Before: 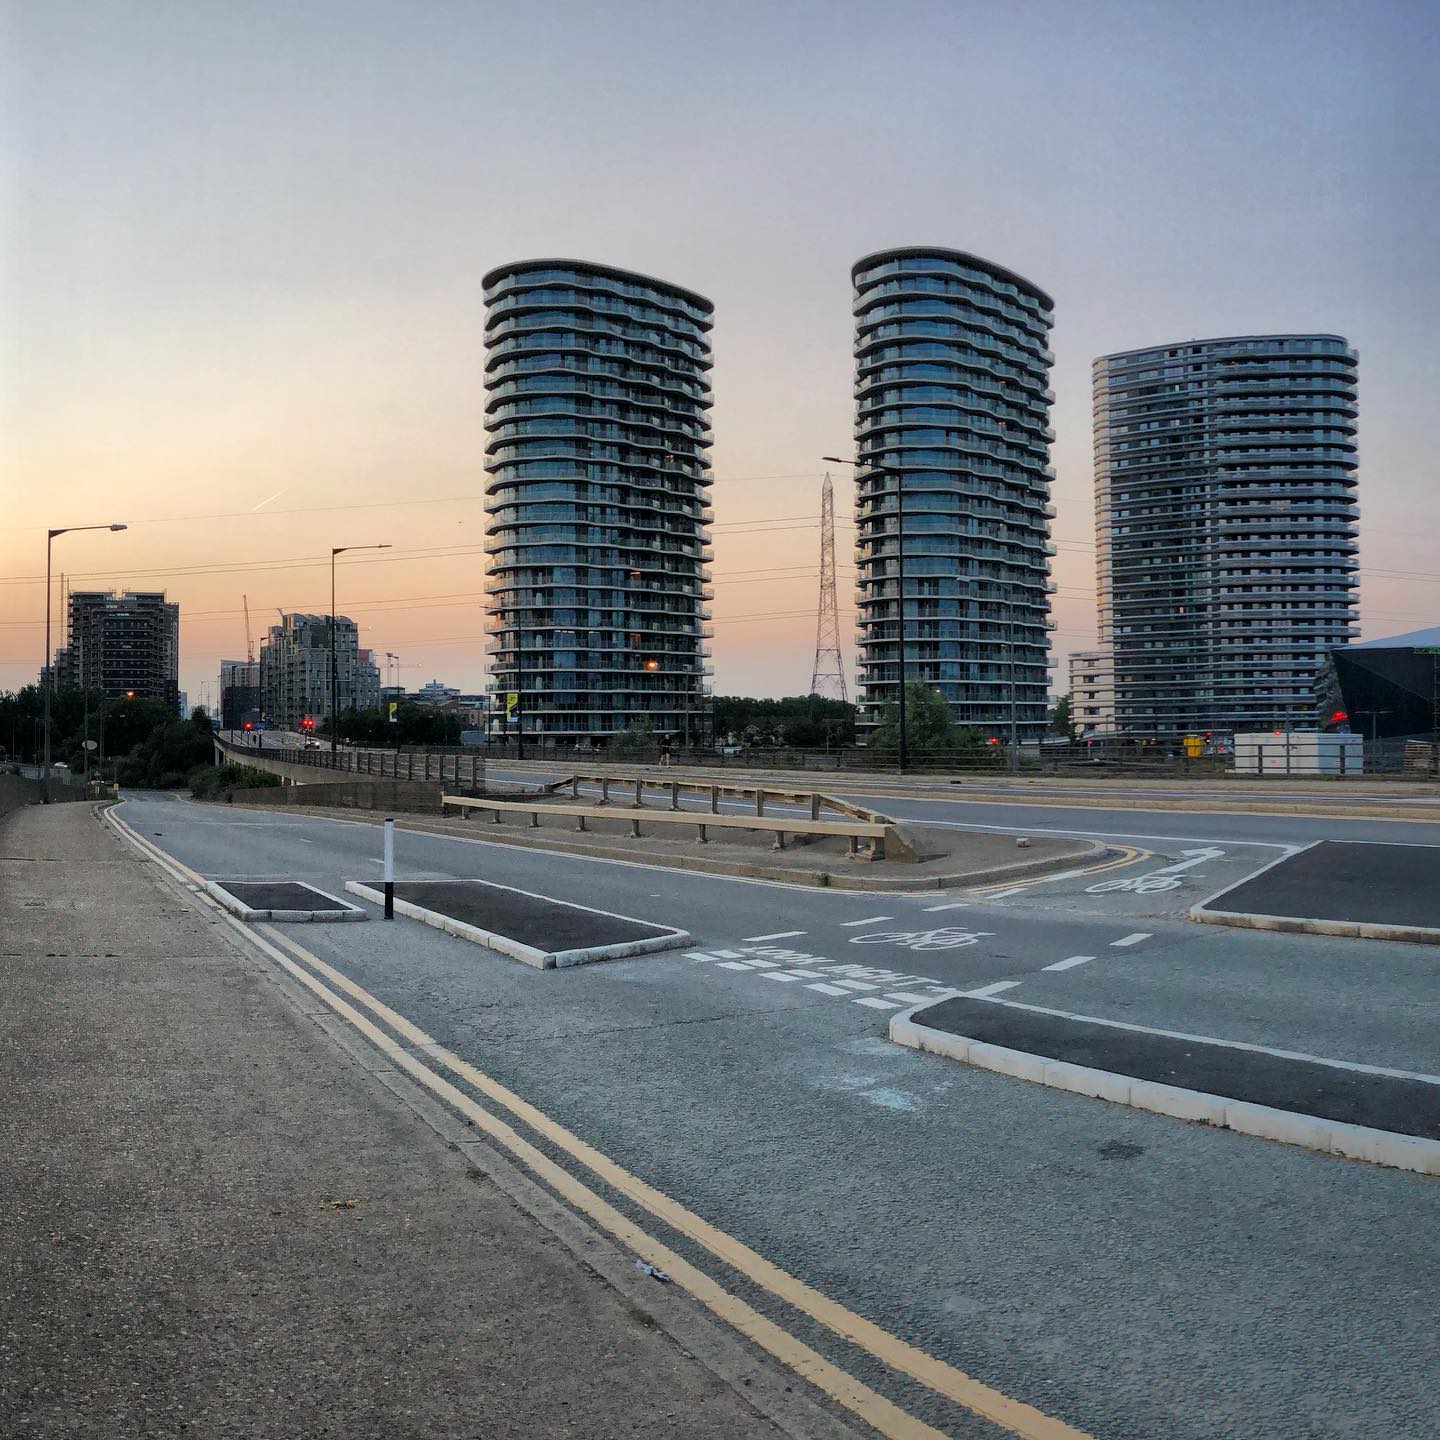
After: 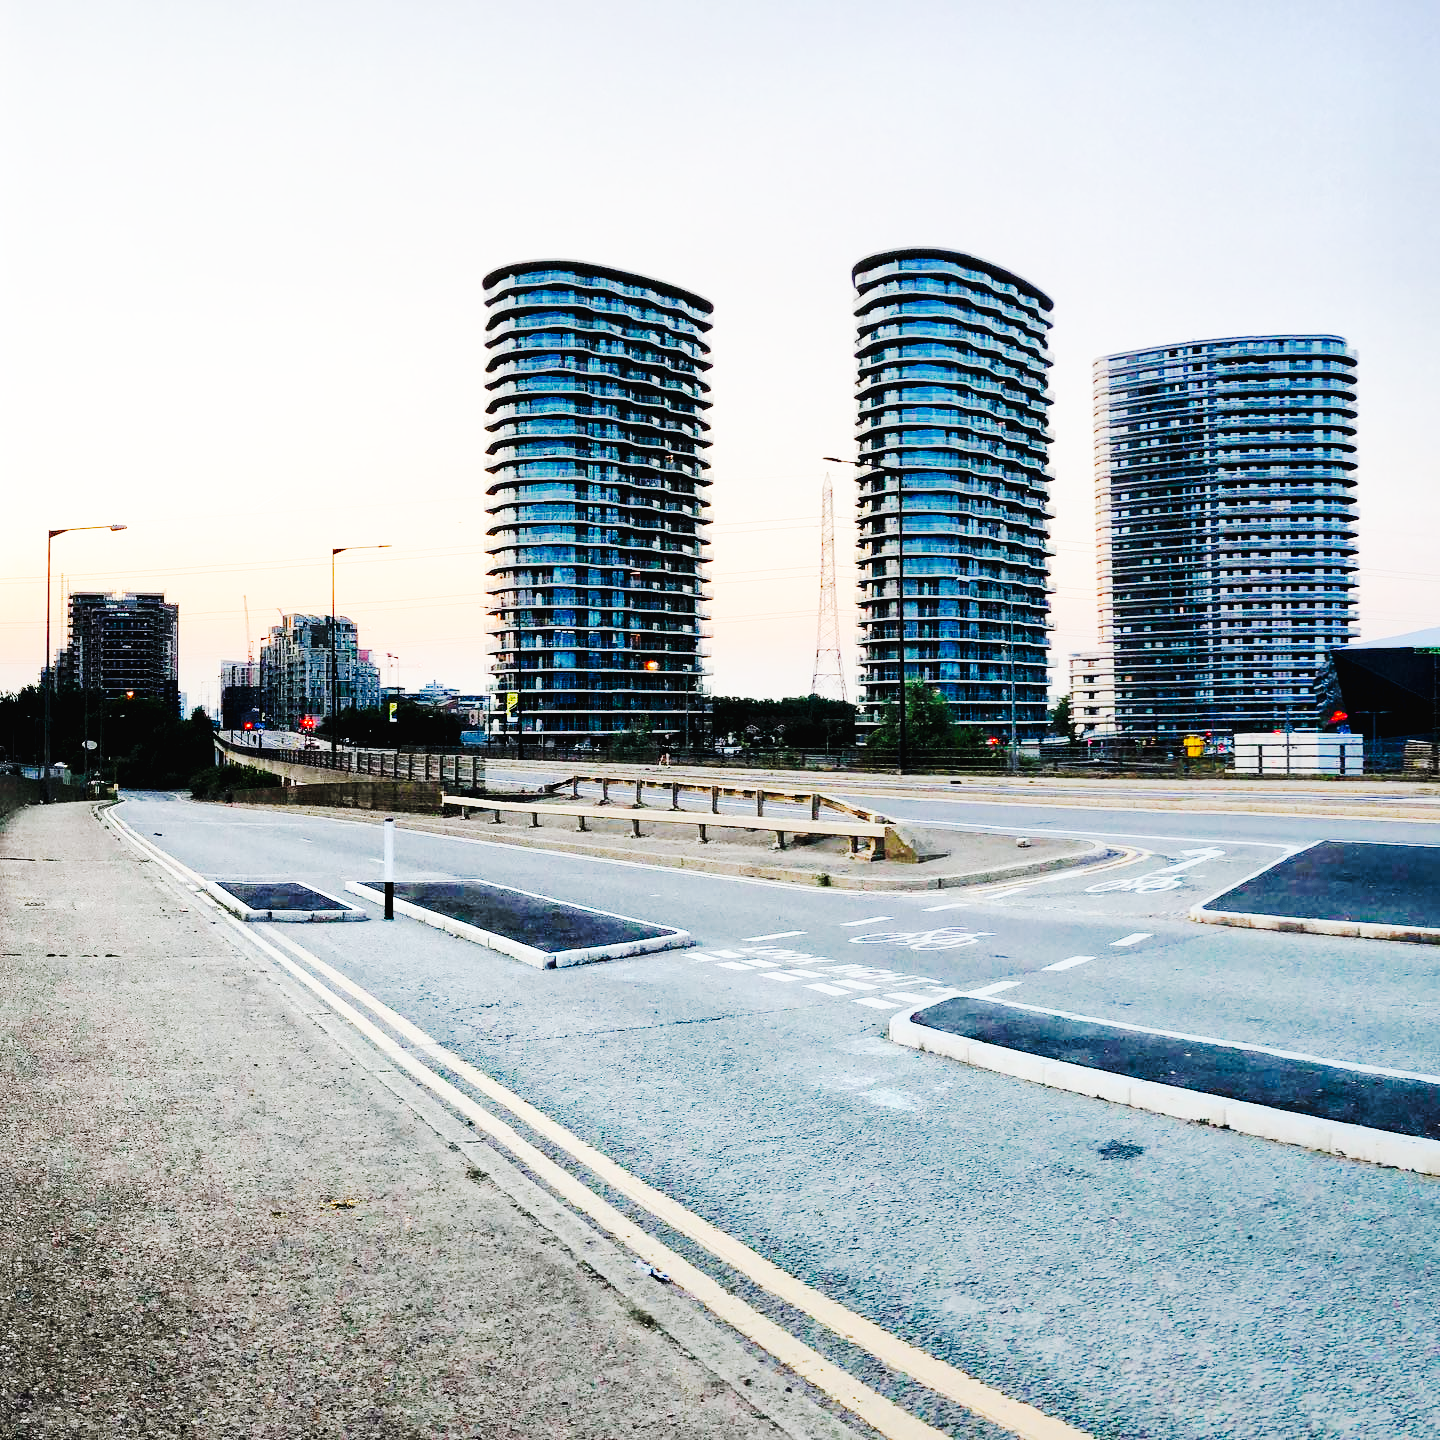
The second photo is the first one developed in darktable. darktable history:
base curve: curves: ch0 [(0, 0) (0.007, 0.004) (0.027, 0.03) (0.046, 0.07) (0.207, 0.54) (0.442, 0.872) (0.673, 0.972) (1, 1)], preserve colors none
tone curve: curves: ch0 [(0, 0) (0.003, 0.017) (0.011, 0.017) (0.025, 0.017) (0.044, 0.019) (0.069, 0.03) (0.1, 0.046) (0.136, 0.066) (0.177, 0.104) (0.224, 0.151) (0.277, 0.231) (0.335, 0.321) (0.399, 0.454) (0.468, 0.567) (0.543, 0.674) (0.623, 0.763) (0.709, 0.82) (0.801, 0.872) (0.898, 0.934) (1, 1)], preserve colors none
